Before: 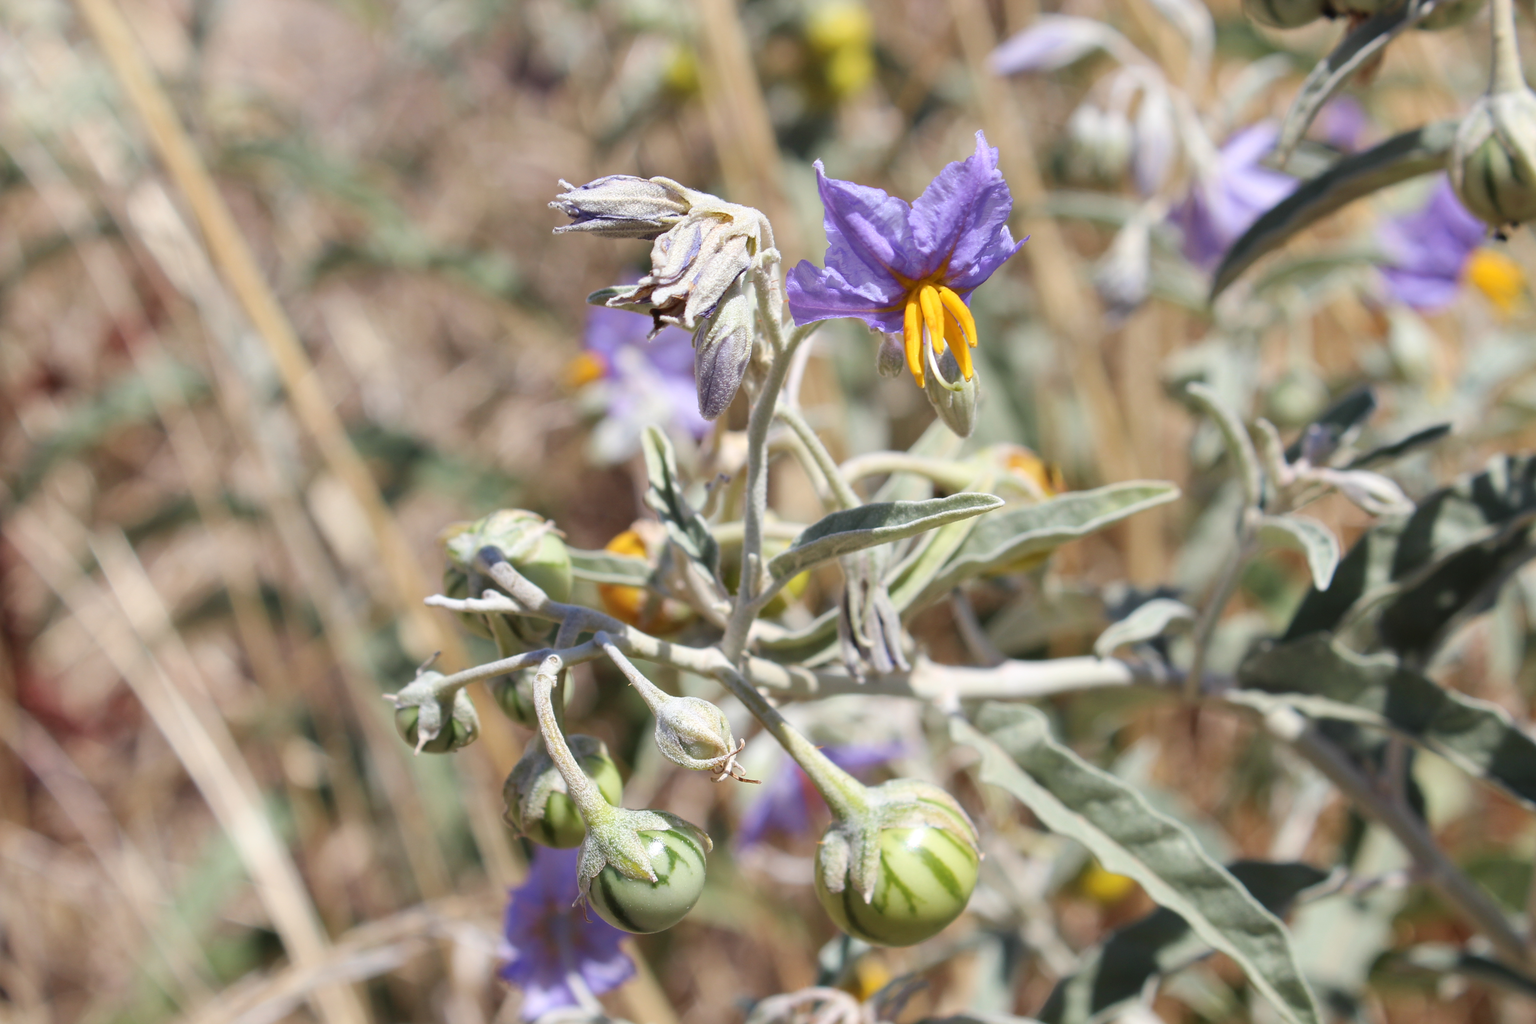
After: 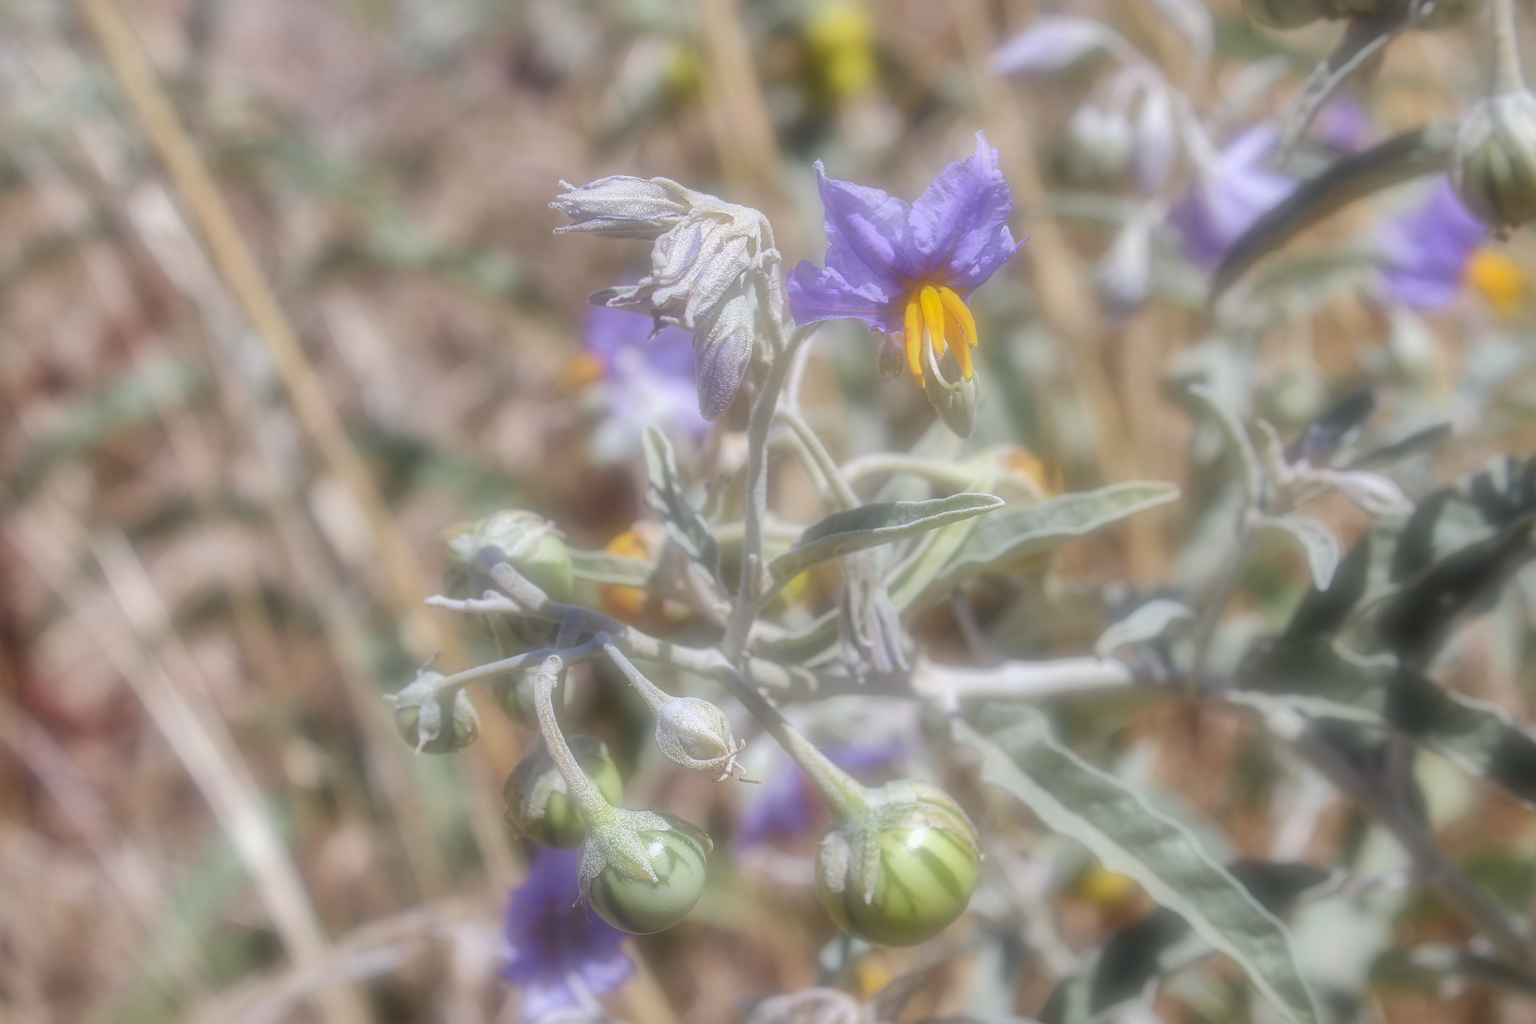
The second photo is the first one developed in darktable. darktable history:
local contrast: on, module defaults
soften: on, module defaults
shadows and highlights: shadows 25, highlights -70
white balance: red 0.984, blue 1.059
sharpen: on, module defaults
